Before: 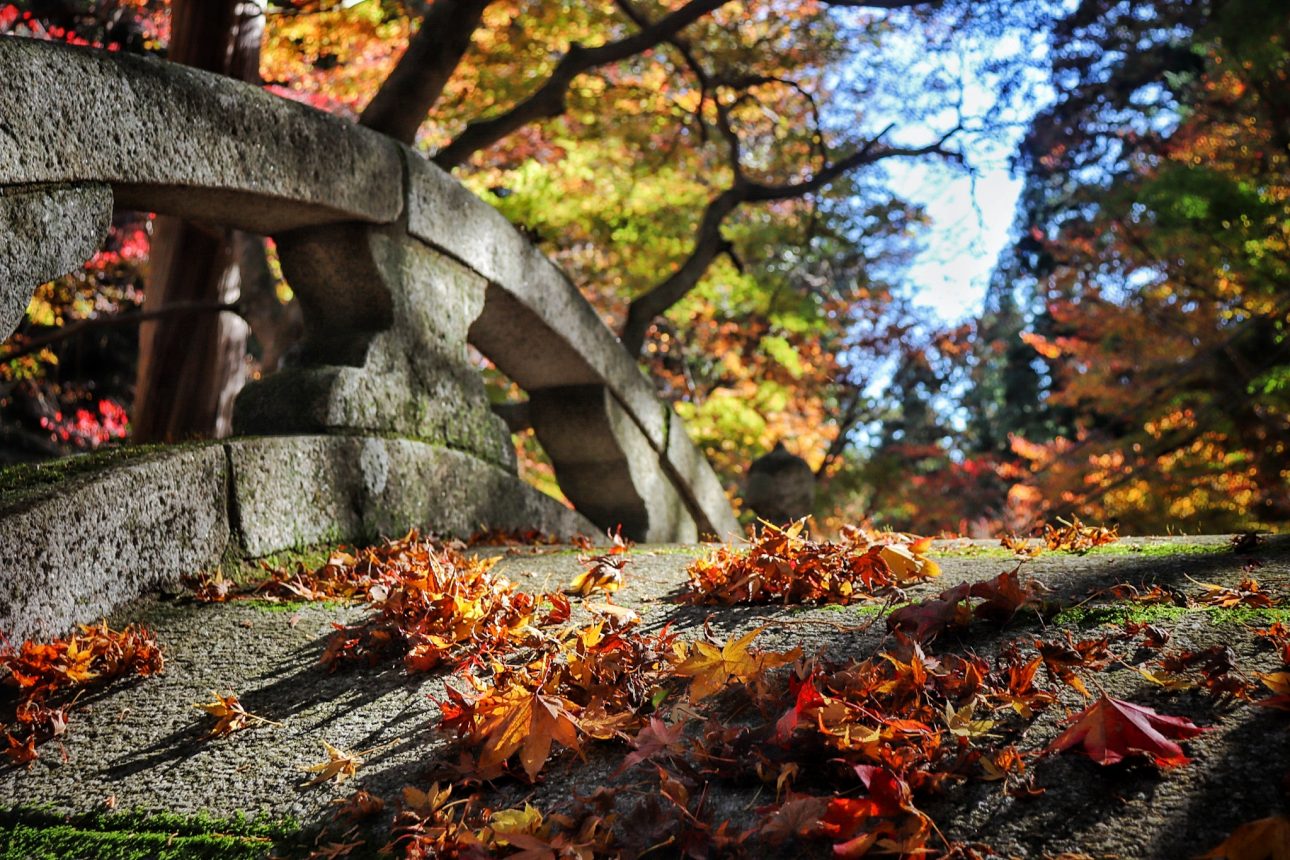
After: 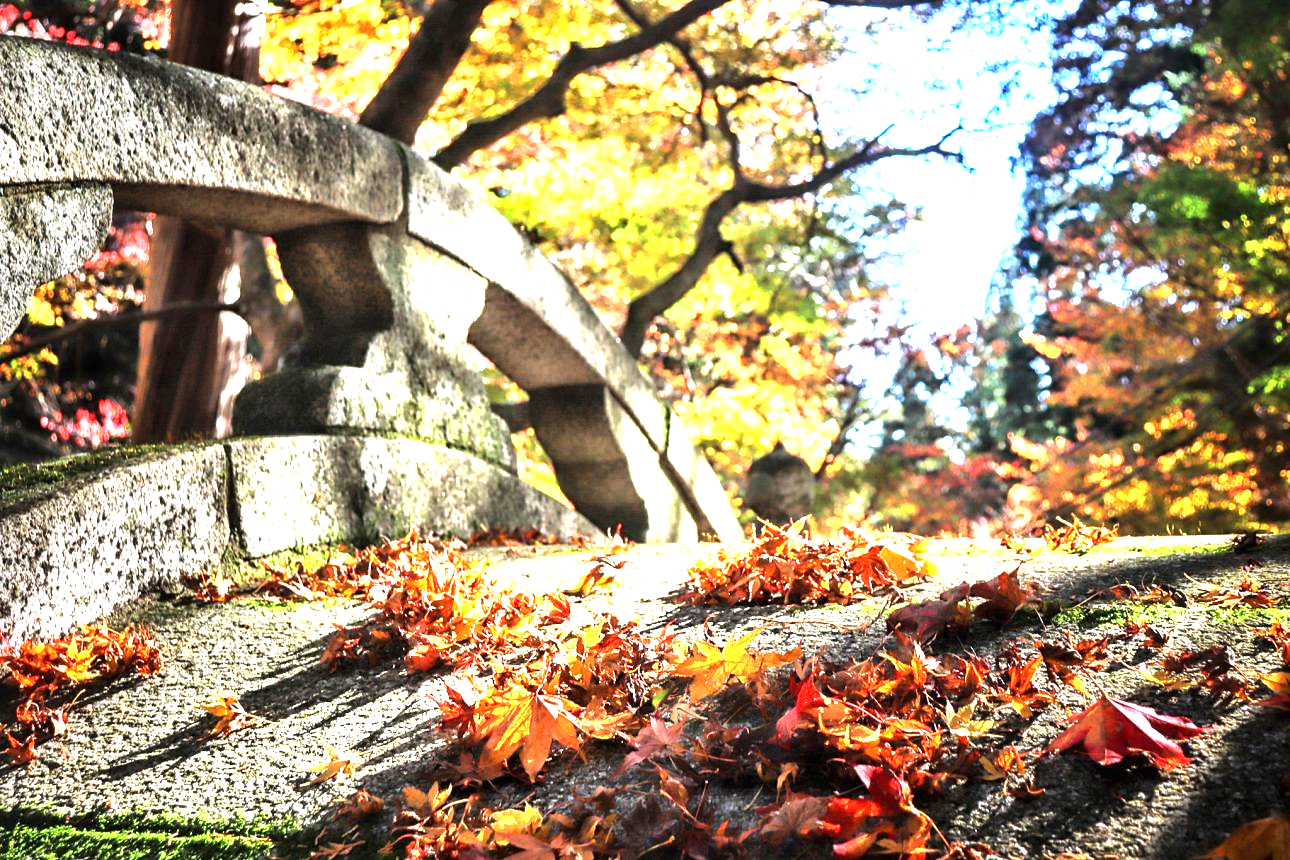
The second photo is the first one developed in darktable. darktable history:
exposure: black level correction 0, exposure 1.915 EV, compensate highlight preservation false
tone equalizer: -8 EV -0.443 EV, -7 EV -0.408 EV, -6 EV -0.334 EV, -5 EV -0.202 EV, -3 EV 0.254 EV, -2 EV 0.328 EV, -1 EV 0.402 EV, +0 EV 0.43 EV, edges refinement/feathering 500, mask exposure compensation -1.57 EV, preserve details no
